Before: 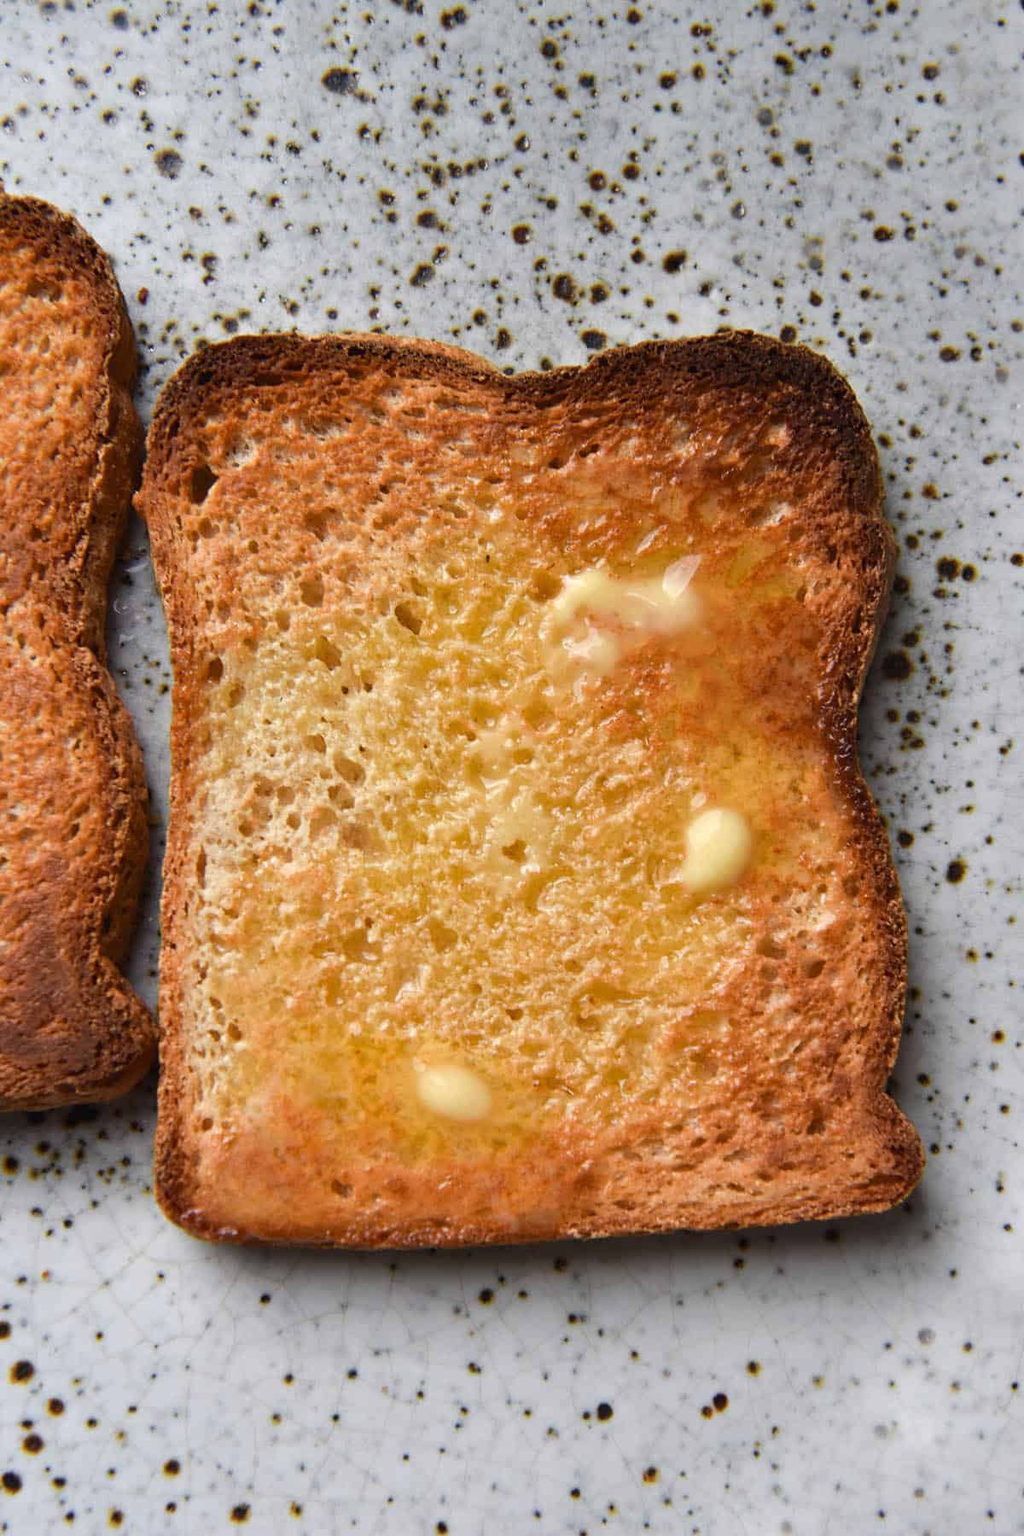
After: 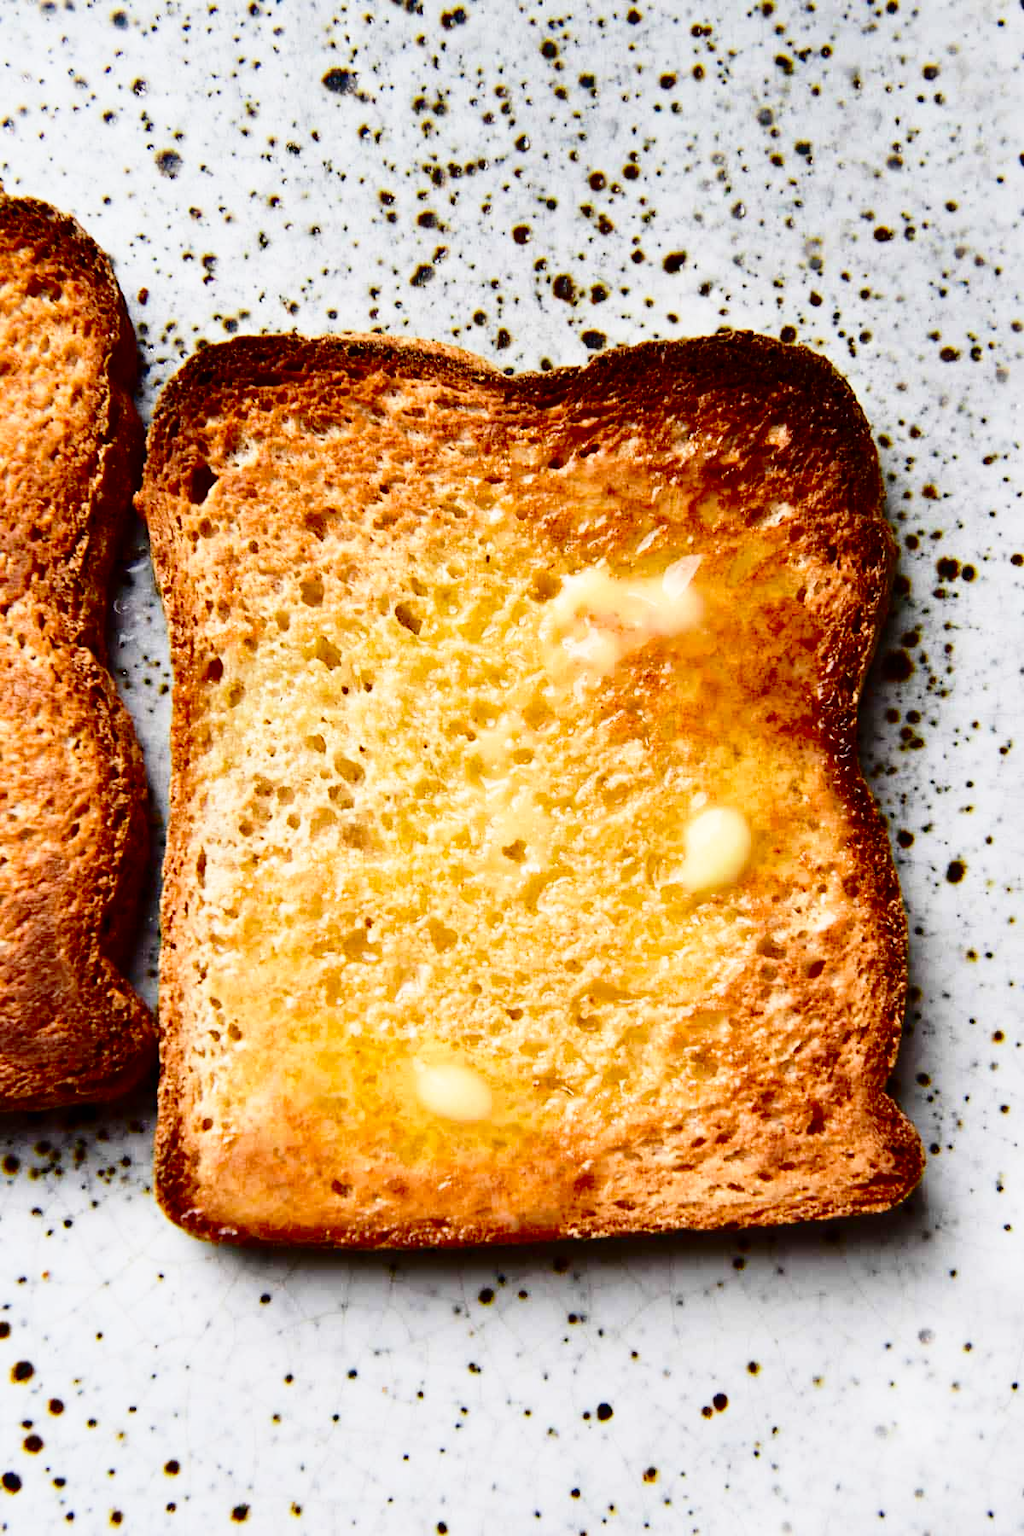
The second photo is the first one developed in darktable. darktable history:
contrast brightness saturation: contrast 0.192, brightness -0.223, saturation 0.108
base curve: curves: ch0 [(0, 0) (0.028, 0.03) (0.121, 0.232) (0.46, 0.748) (0.859, 0.968) (1, 1)], preserve colors none
